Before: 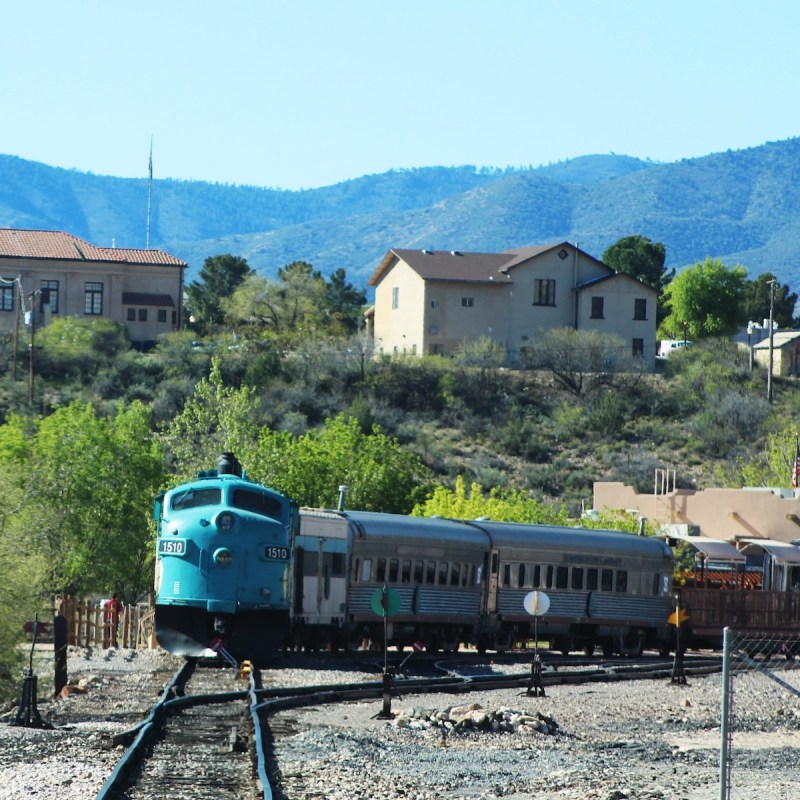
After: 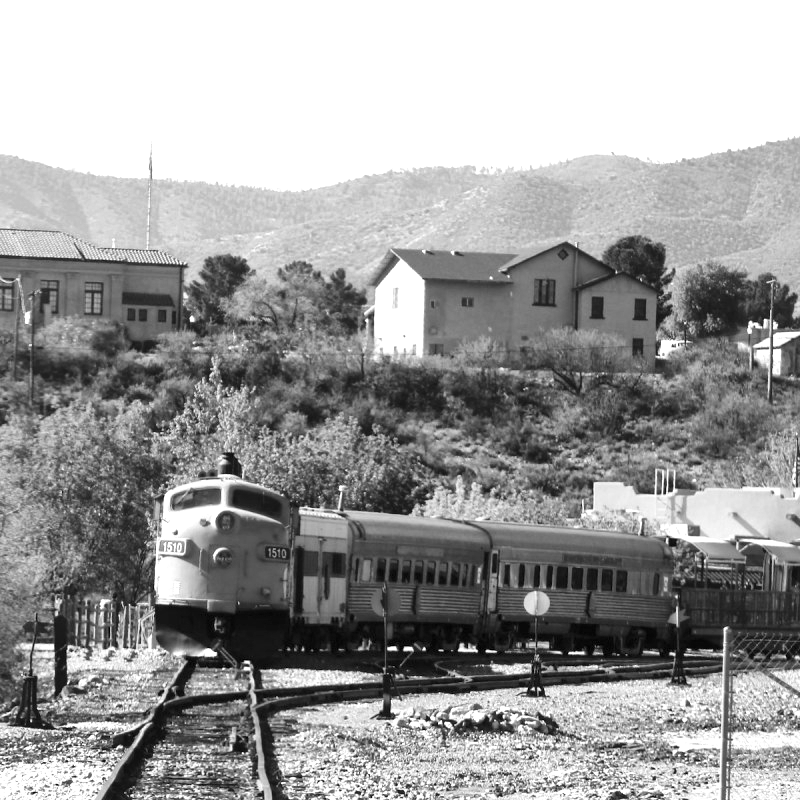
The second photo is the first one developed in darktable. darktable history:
local contrast: mode bilateral grid, contrast 19, coarseness 50, detail 148%, midtone range 0.2
exposure: black level correction 0, exposure 0.701 EV, compensate highlight preservation false
color calibration: output gray [0.267, 0.423, 0.267, 0], illuminant same as pipeline (D50), adaptation XYZ, x 0.346, y 0.358, temperature 5019.09 K
